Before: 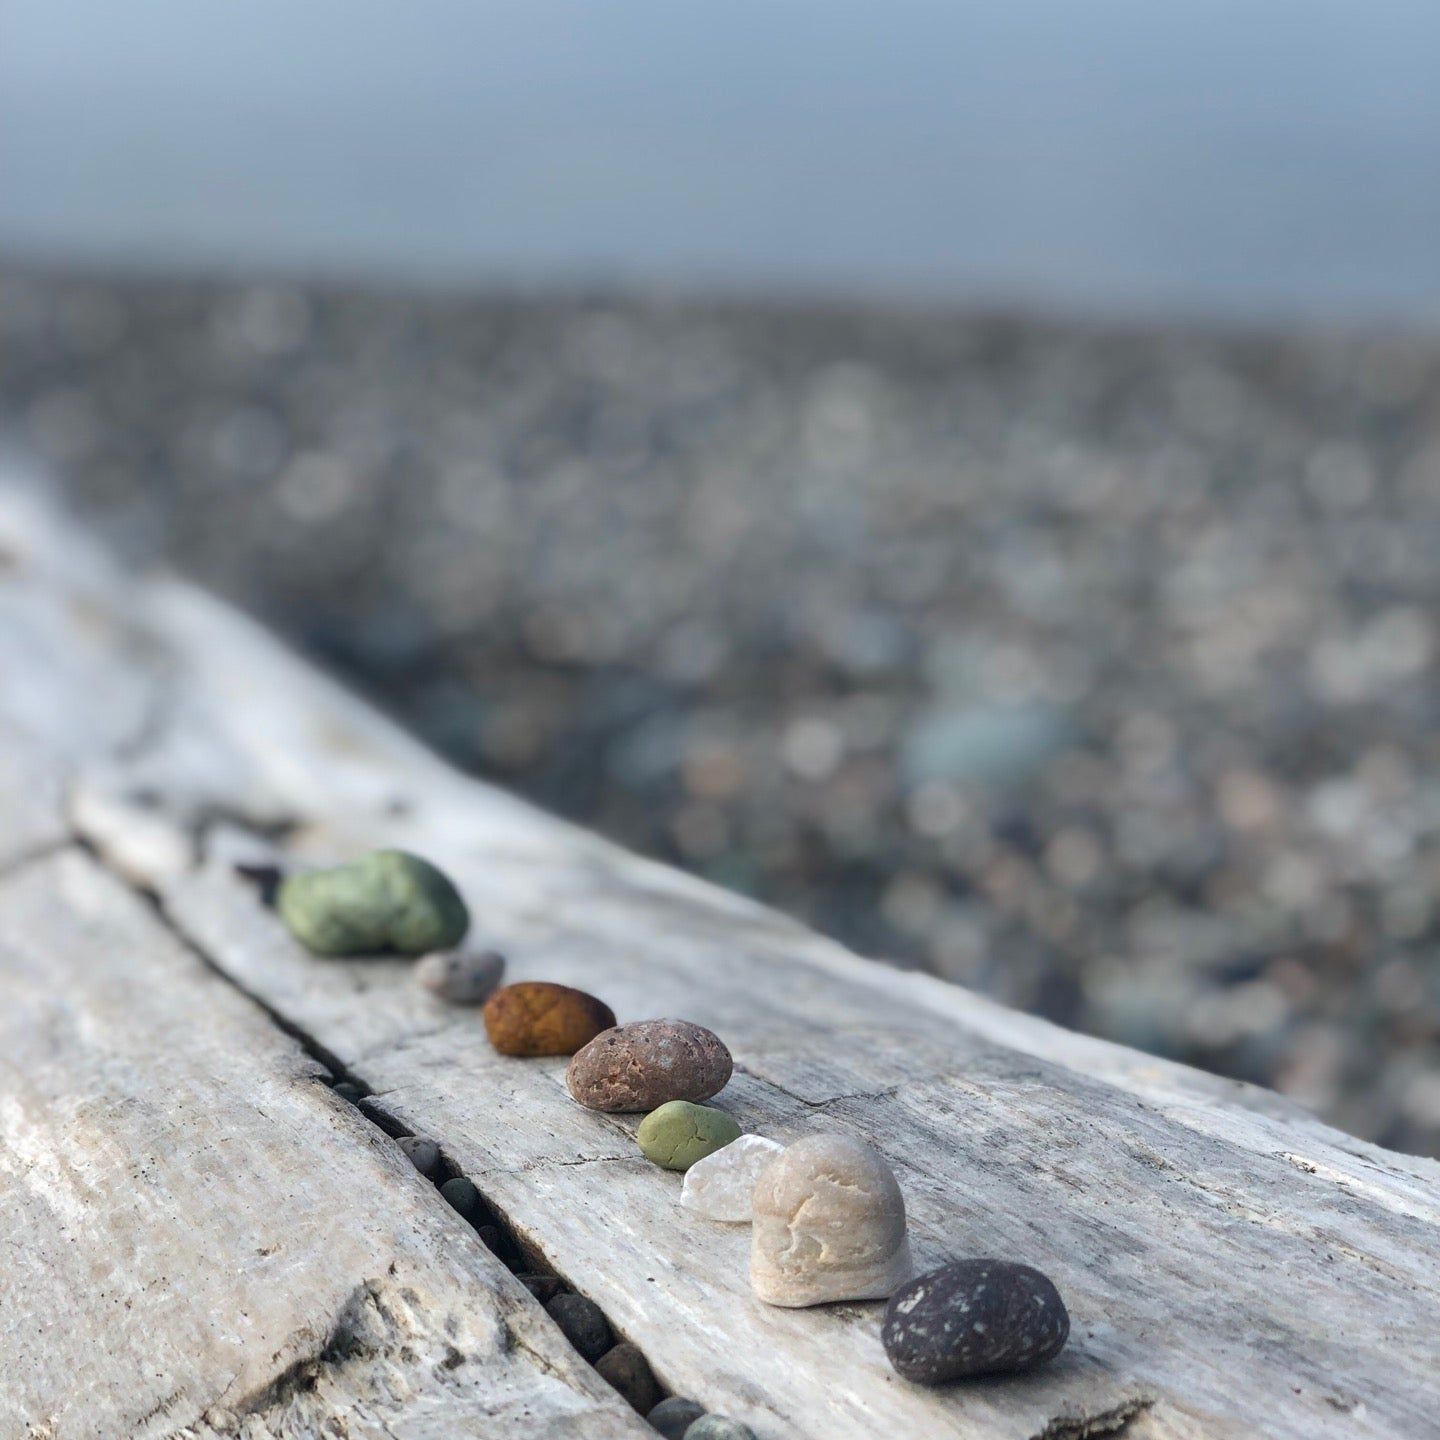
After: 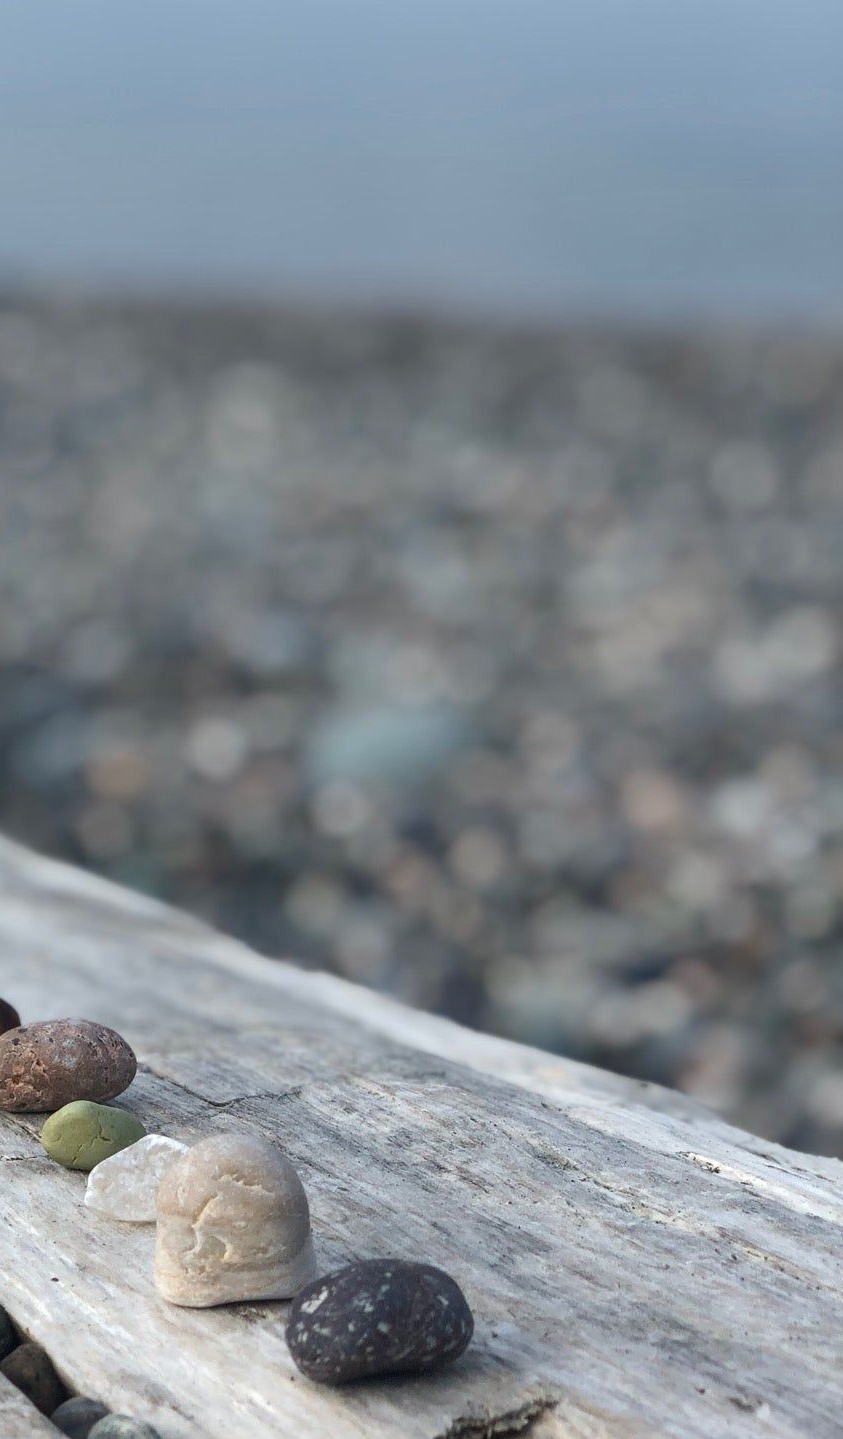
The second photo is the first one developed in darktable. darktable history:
crop: left 41.402%
shadows and highlights: shadows 37.27, highlights -28.18, soften with gaussian
